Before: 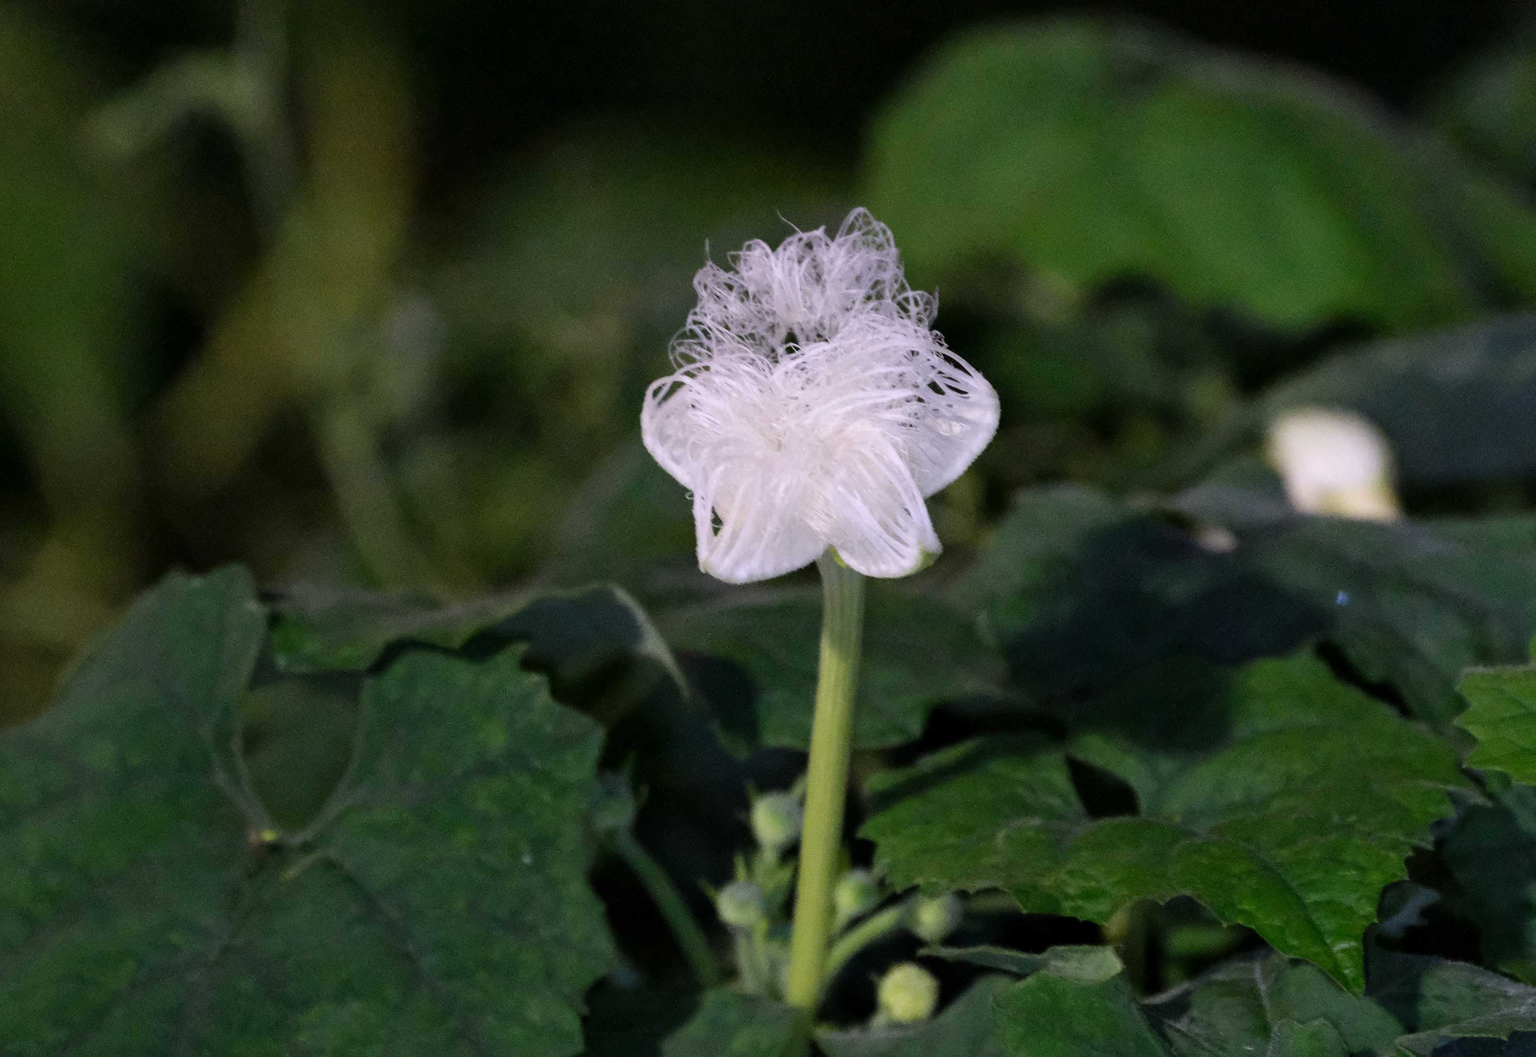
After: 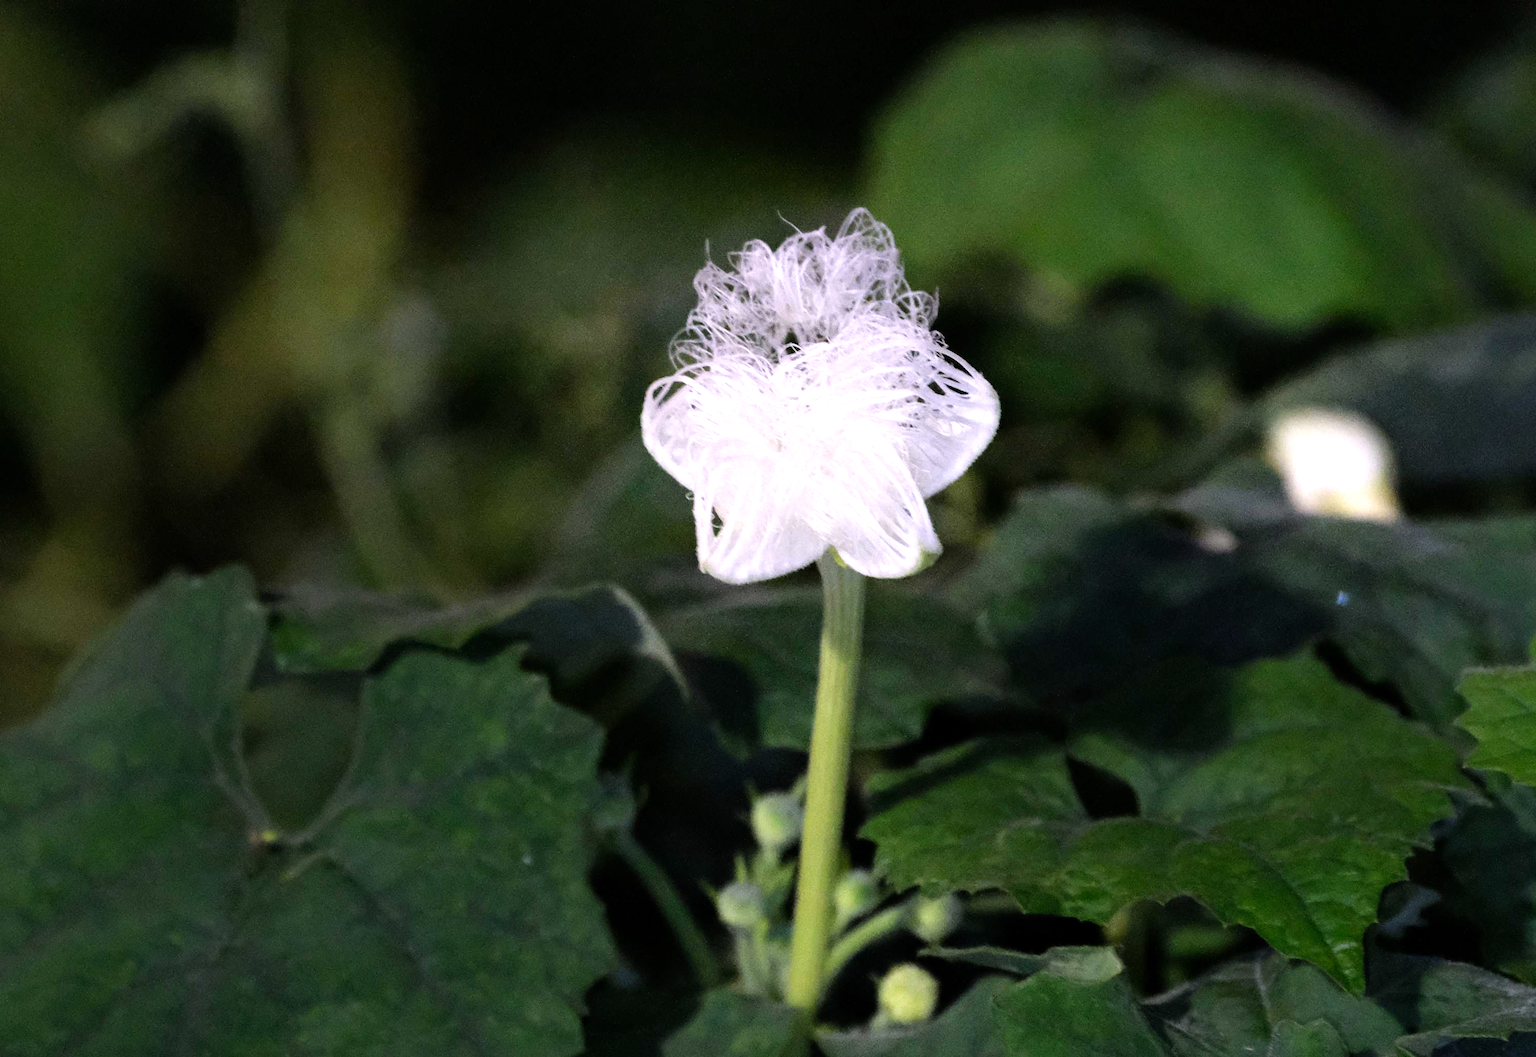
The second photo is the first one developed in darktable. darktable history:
tone equalizer: -8 EV -0.733 EV, -7 EV -0.729 EV, -6 EV -0.595 EV, -5 EV -0.38 EV, -3 EV 0.396 EV, -2 EV 0.6 EV, -1 EV 0.697 EV, +0 EV 0.759 EV
